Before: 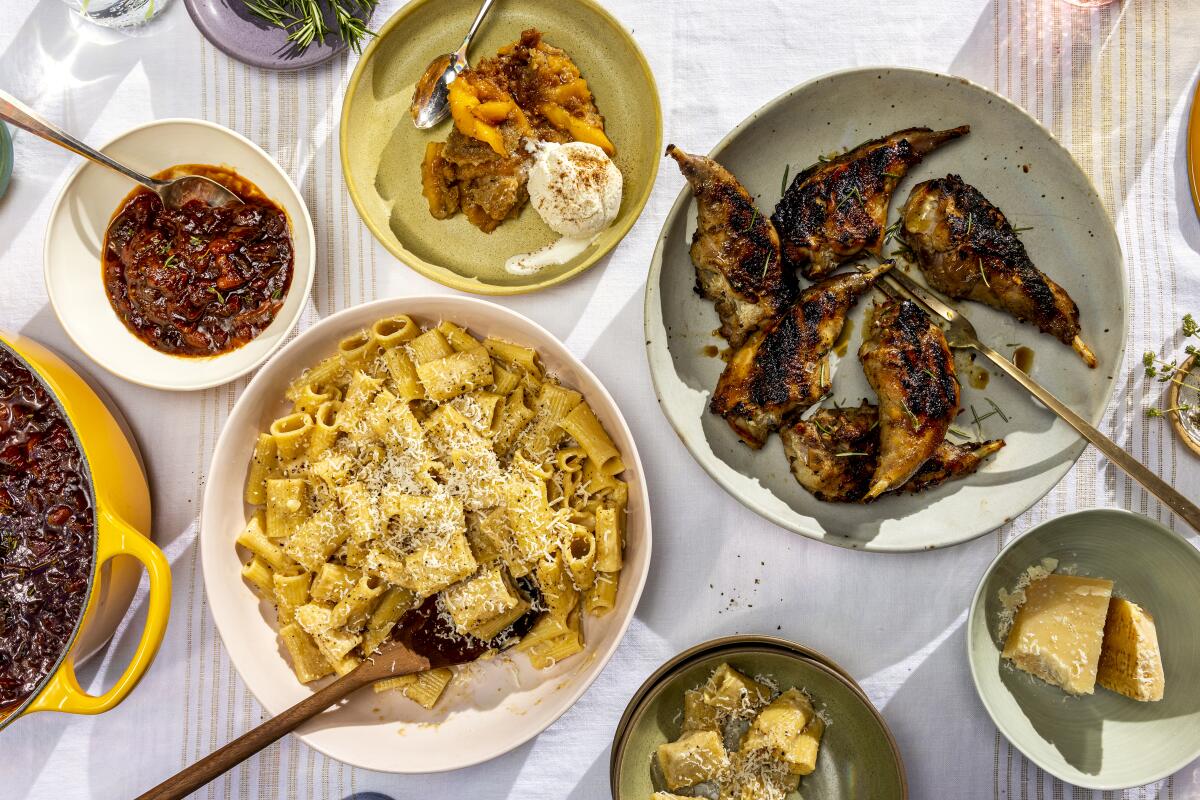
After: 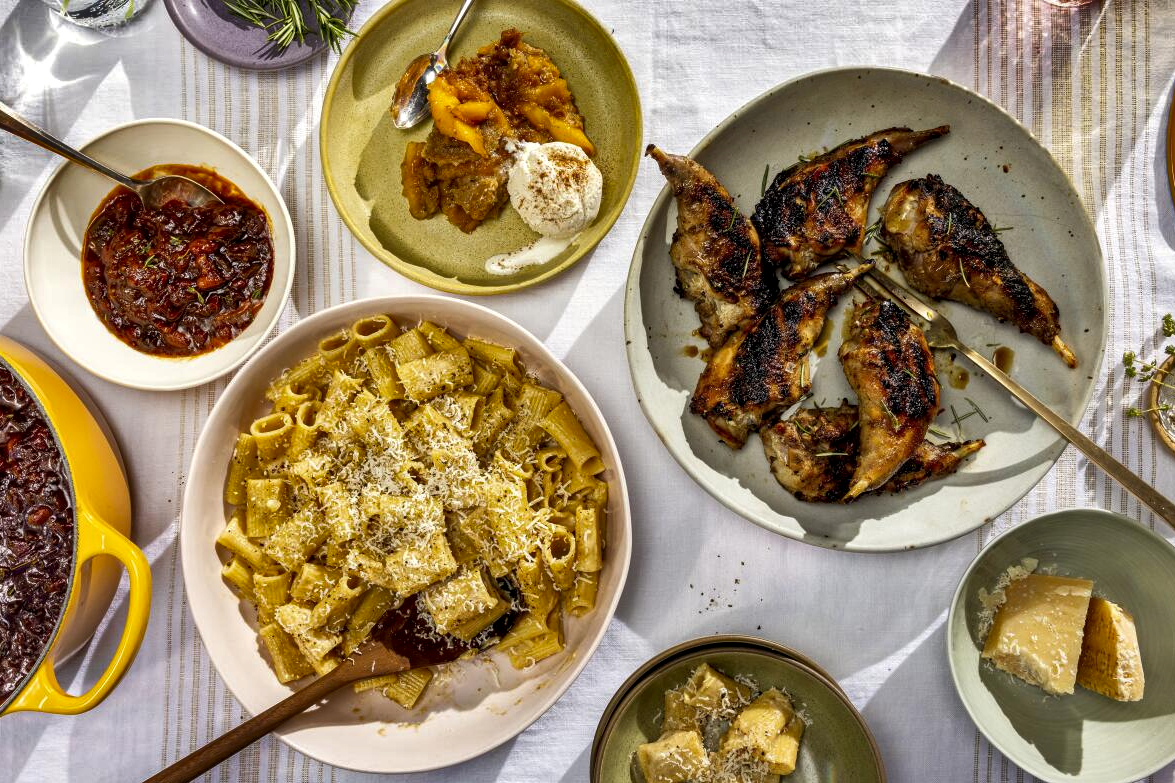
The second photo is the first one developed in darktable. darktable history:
shadows and highlights: shadows 20.91, highlights -82.73, soften with gaussian
crop: left 1.743%, right 0.268%, bottom 2.011%
local contrast: highlights 100%, shadows 100%, detail 120%, midtone range 0.2
